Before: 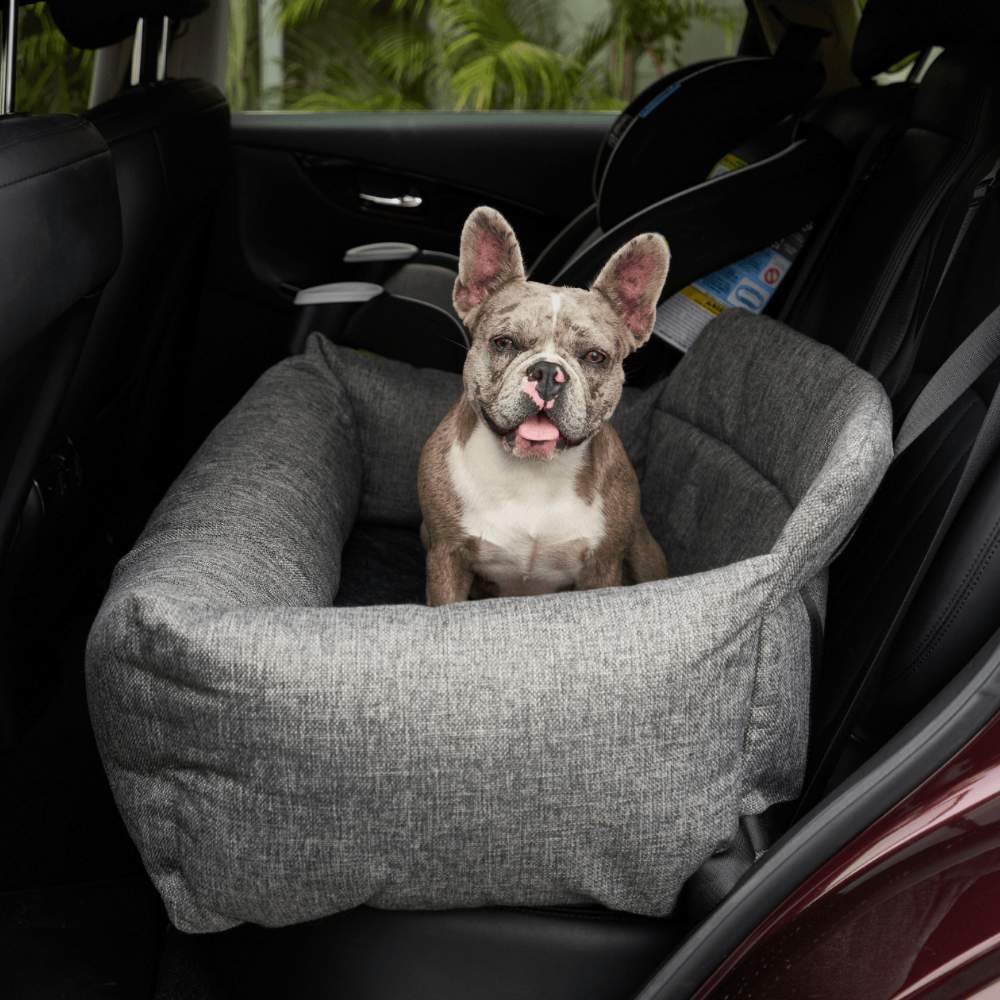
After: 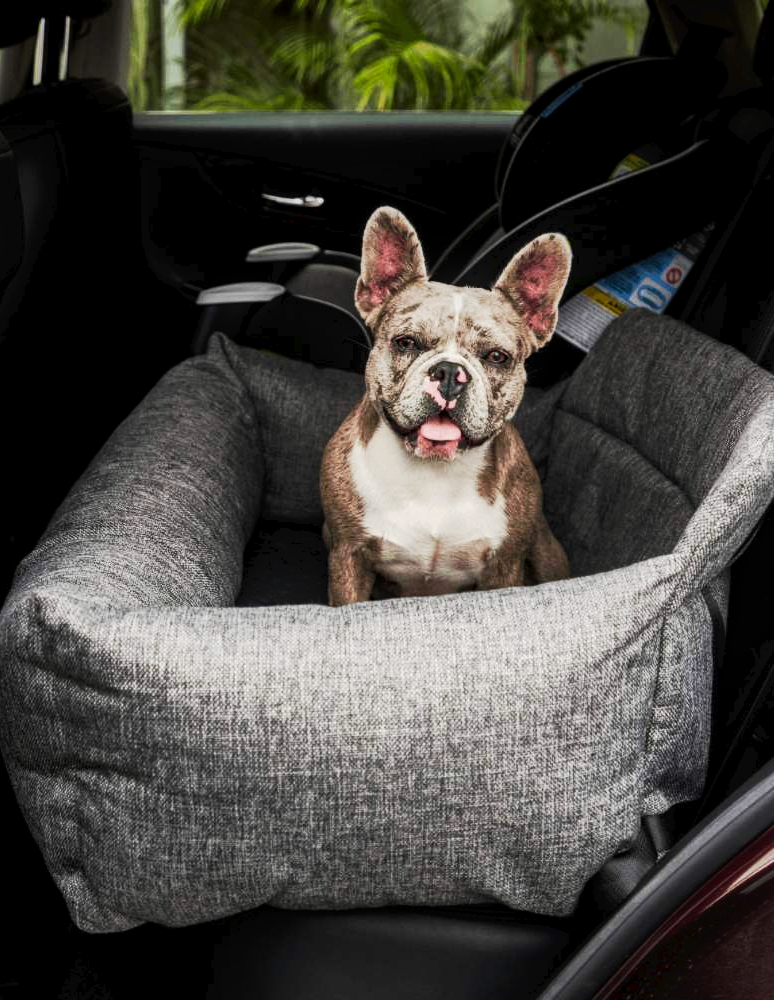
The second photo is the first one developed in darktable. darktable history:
local contrast: on, module defaults
exposure: black level correction 0.002, exposure 0.15 EV, compensate highlight preservation false
vibrance: vibrance 10%
crop: left 9.88%, right 12.664%
tone curve: curves: ch0 [(0, 0) (0.003, 0.023) (0.011, 0.024) (0.025, 0.026) (0.044, 0.035) (0.069, 0.05) (0.1, 0.071) (0.136, 0.098) (0.177, 0.135) (0.224, 0.172) (0.277, 0.227) (0.335, 0.296) (0.399, 0.372) (0.468, 0.462) (0.543, 0.58) (0.623, 0.697) (0.709, 0.789) (0.801, 0.86) (0.898, 0.918) (1, 1)], preserve colors none
